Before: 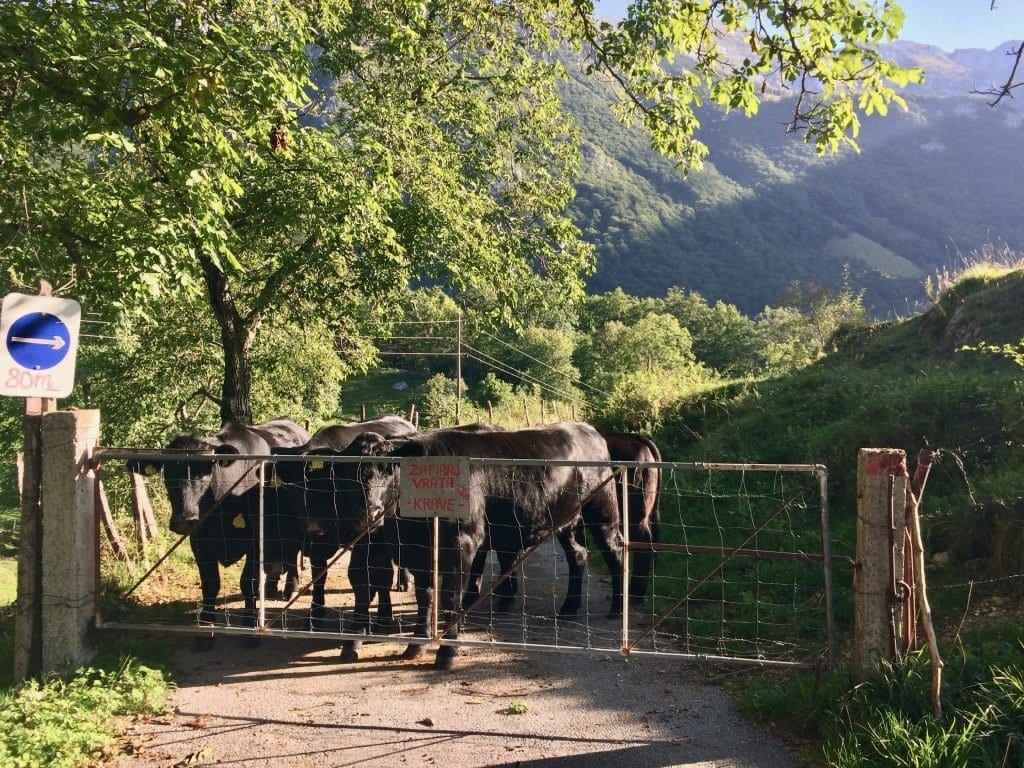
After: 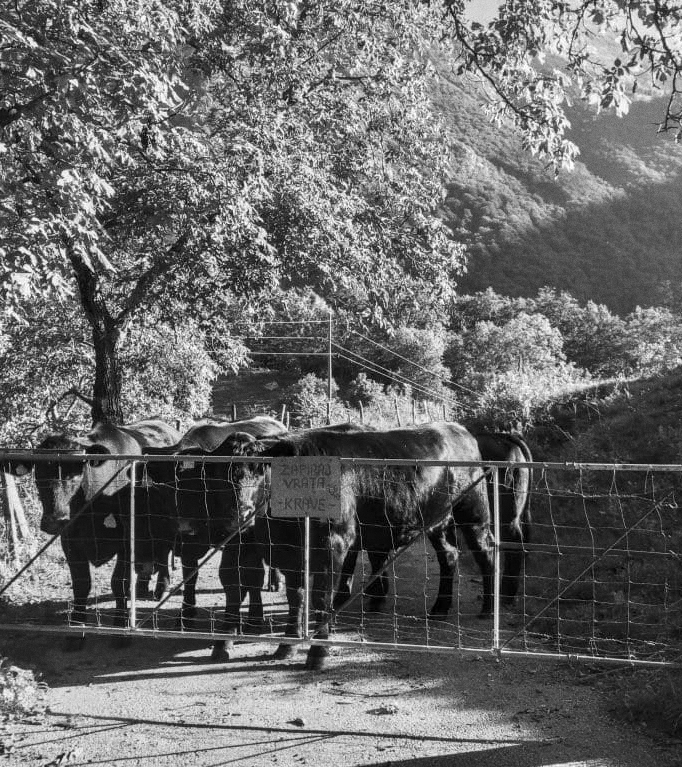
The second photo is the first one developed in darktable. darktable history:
local contrast: on, module defaults
crop and rotate: left 12.648%, right 20.685%
grain: on, module defaults
monochrome: a -4.13, b 5.16, size 1
